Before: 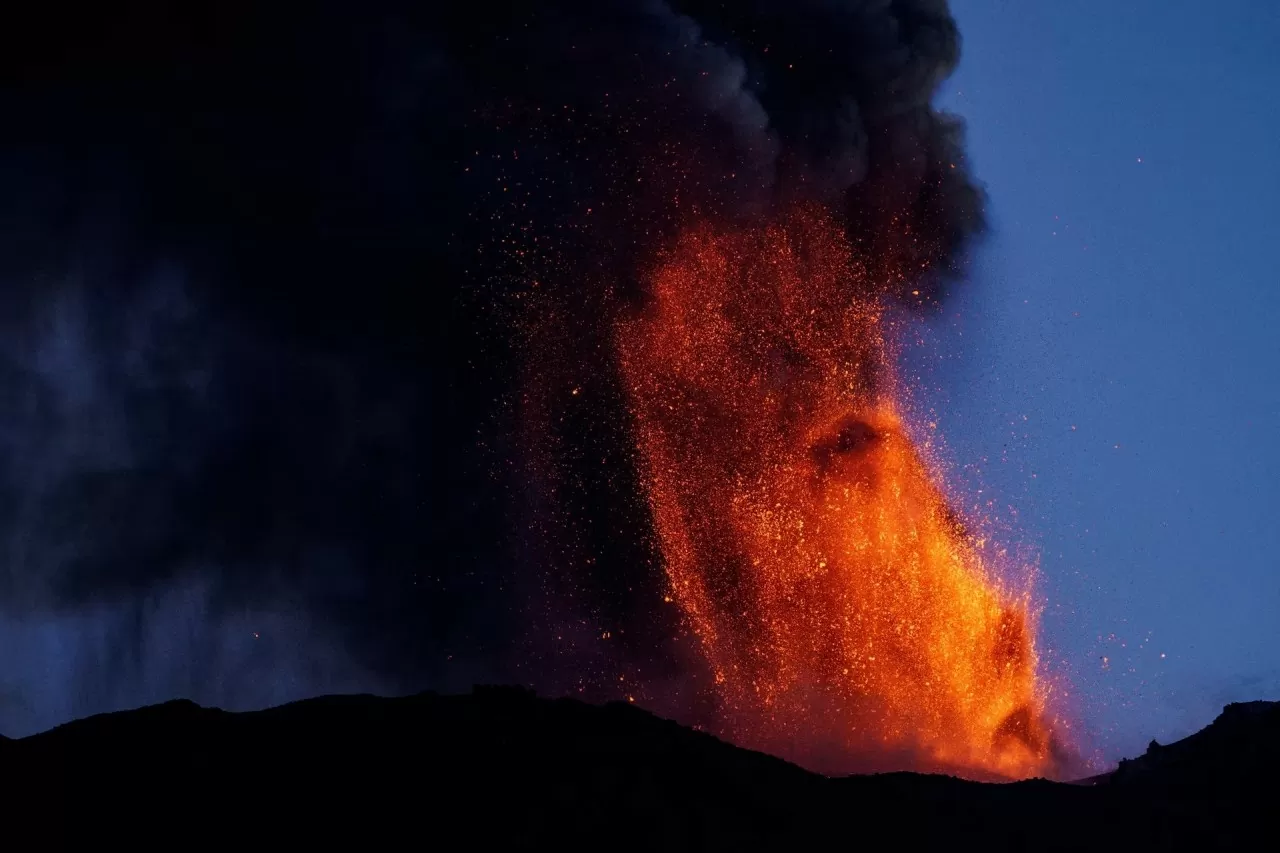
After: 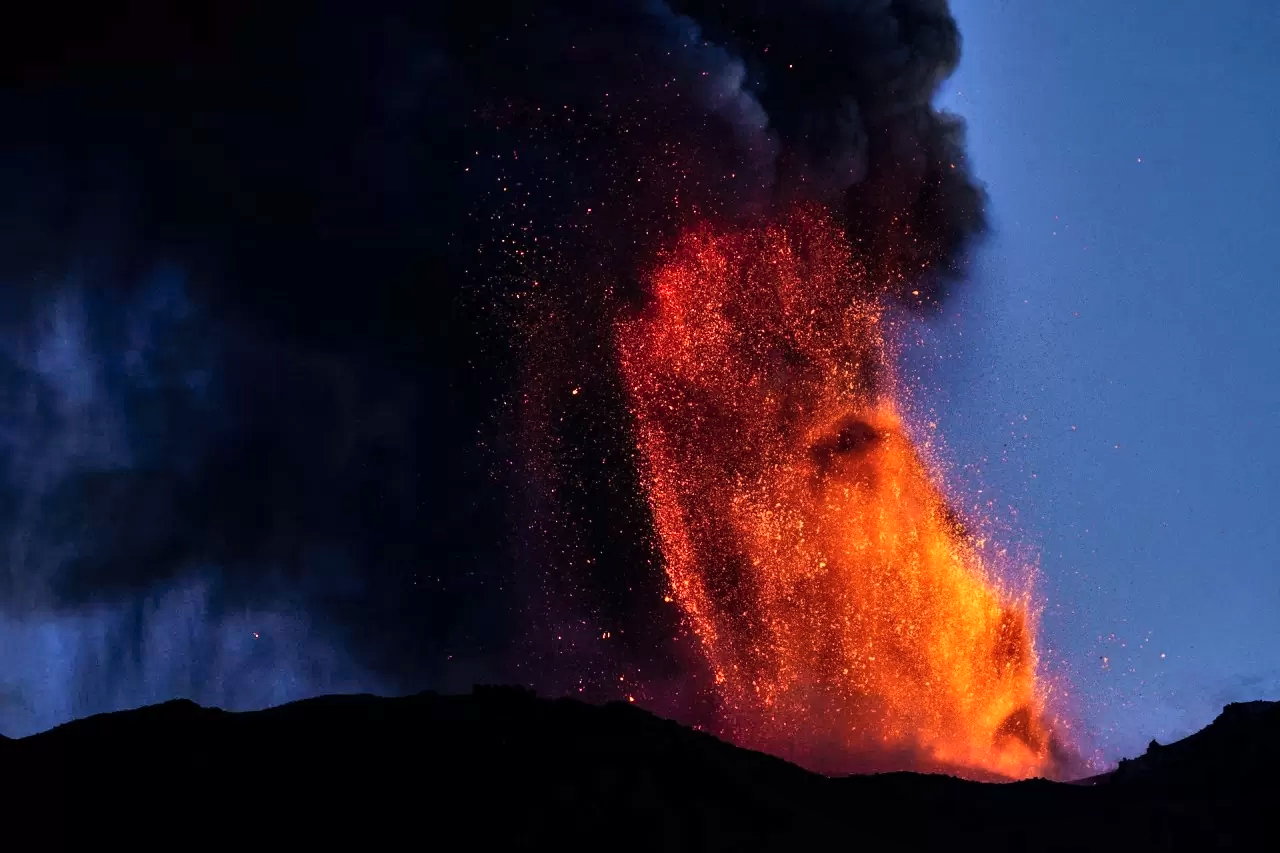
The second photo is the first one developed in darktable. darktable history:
shadows and highlights: soften with gaussian
tone equalizer: -8 EV -0.417 EV, -7 EV -0.389 EV, -6 EV -0.333 EV, -5 EV -0.222 EV, -3 EV 0.222 EV, -2 EV 0.333 EV, -1 EV 0.389 EV, +0 EV 0.417 EV, edges refinement/feathering 500, mask exposure compensation -1.57 EV, preserve details no
